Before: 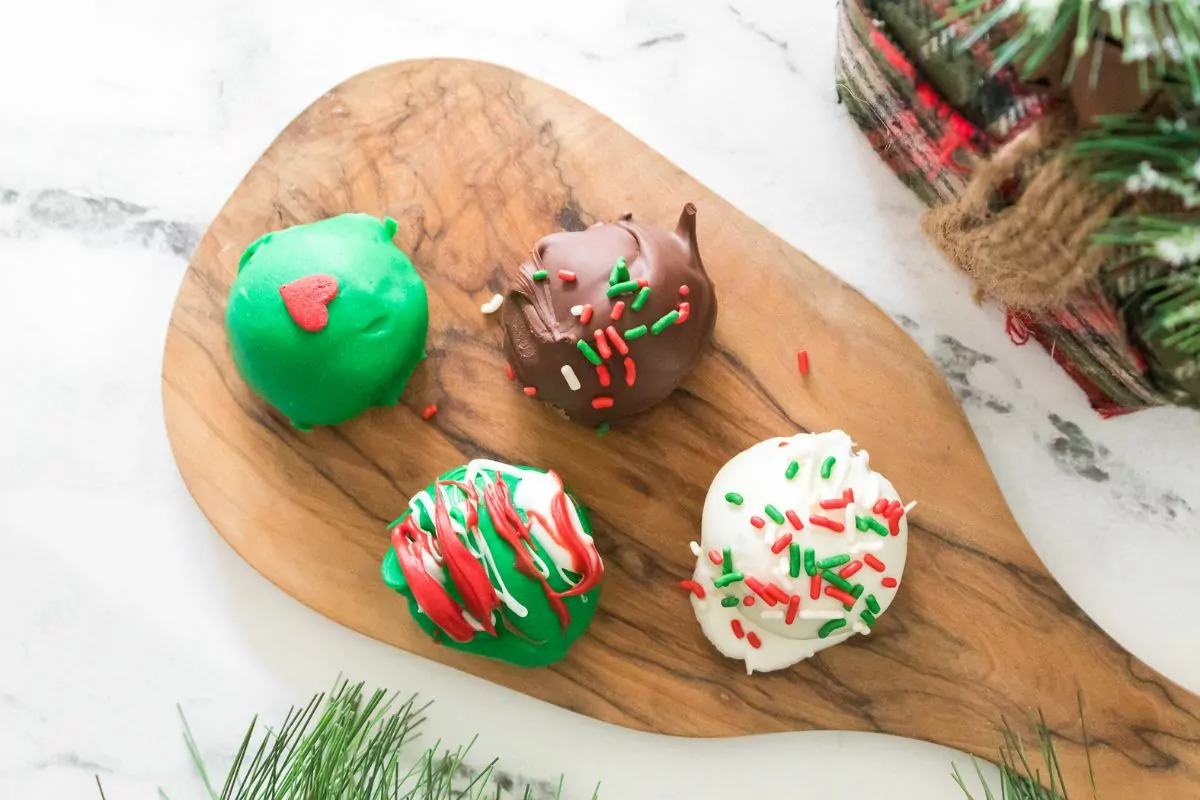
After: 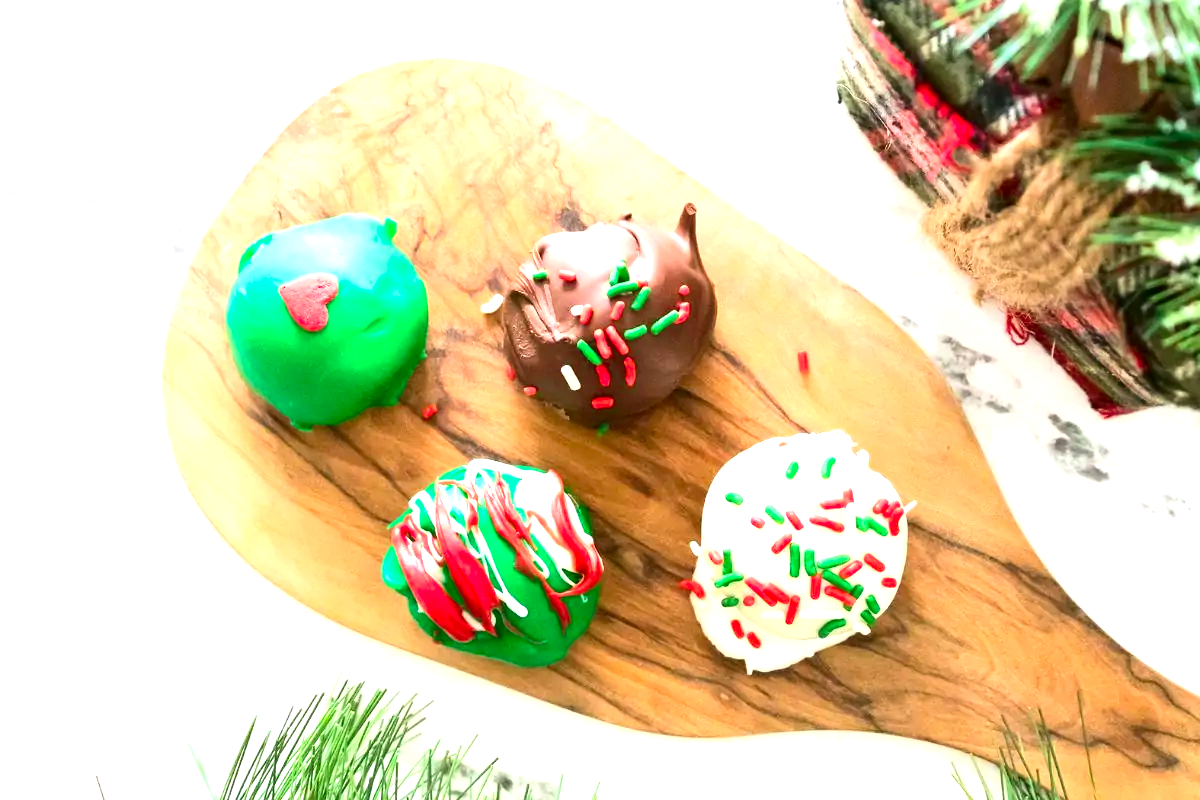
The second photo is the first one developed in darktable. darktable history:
contrast brightness saturation: contrast 0.19, brightness -0.11, saturation 0.21
exposure: black level correction 0, exposure 1.1 EV, compensate exposure bias true, compensate highlight preservation false
